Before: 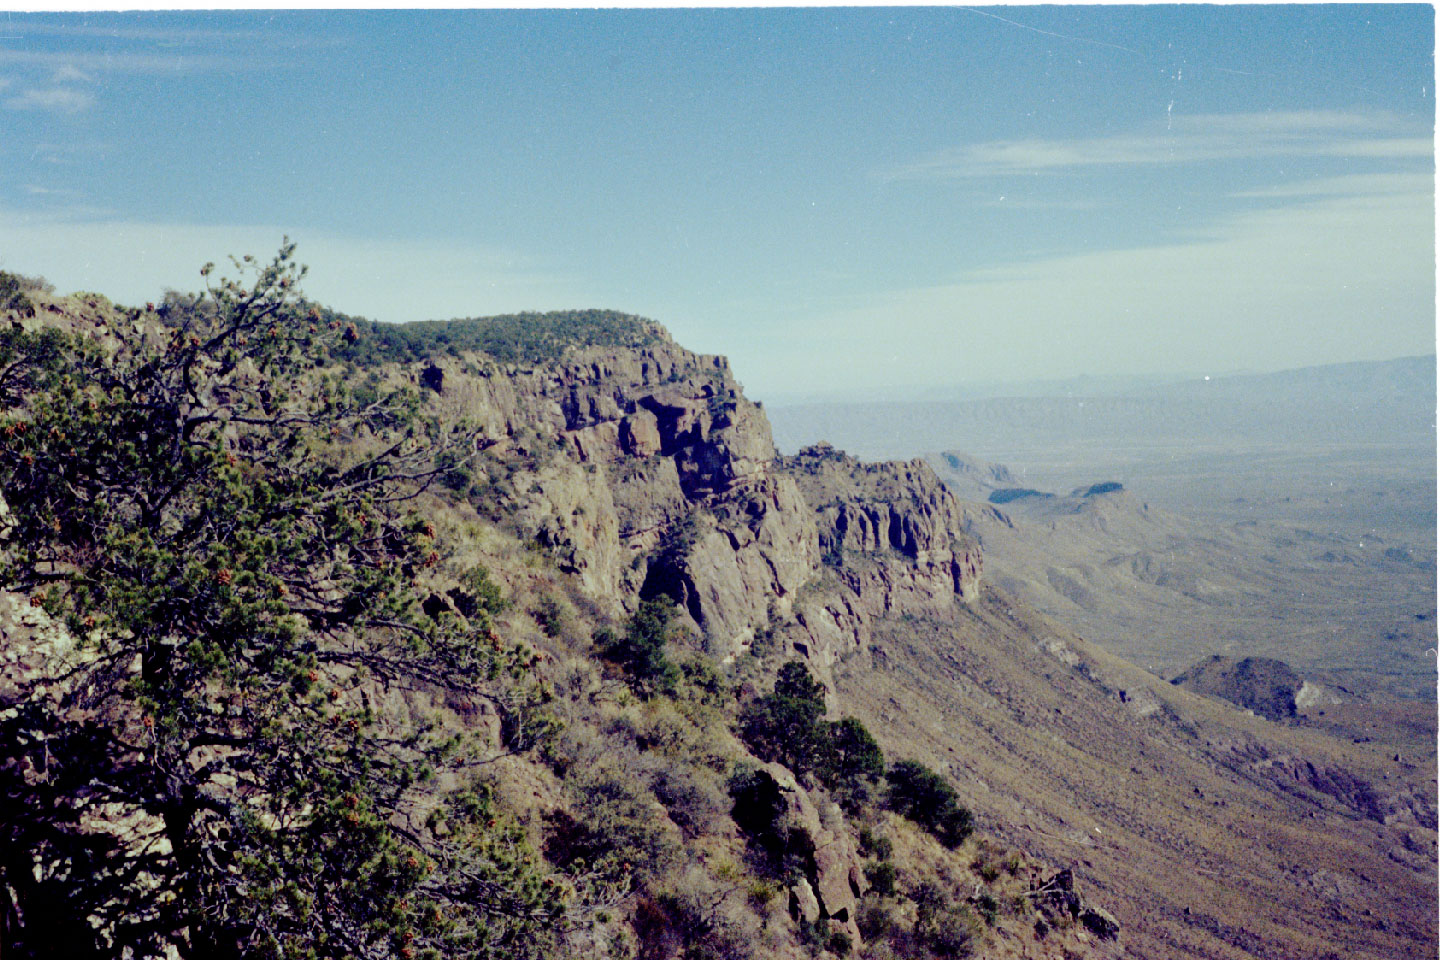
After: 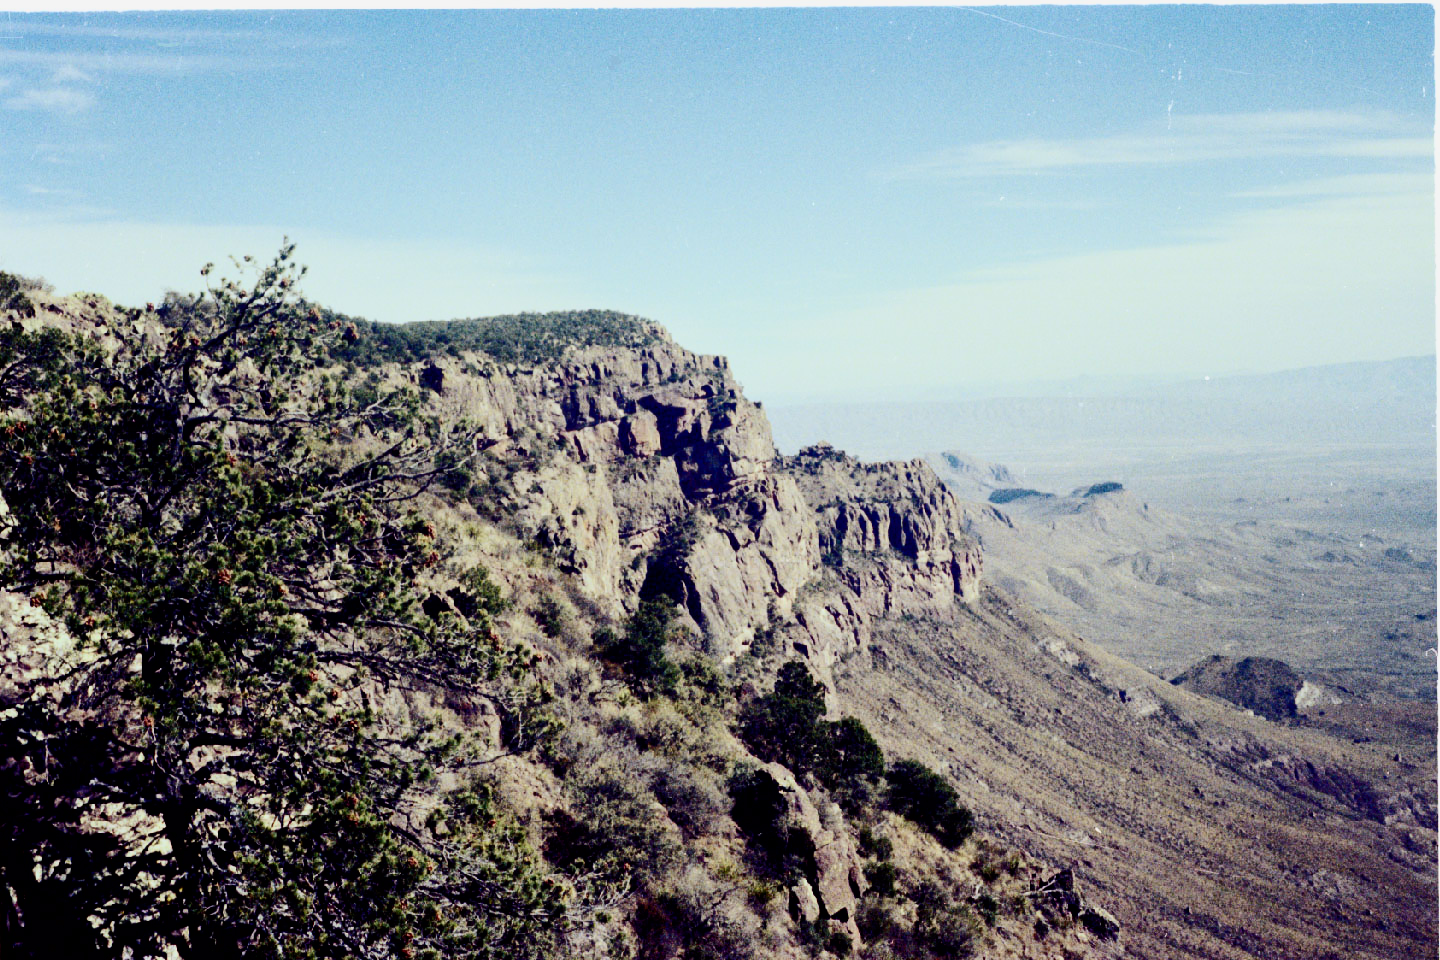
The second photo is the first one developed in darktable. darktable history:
filmic rgb: black relative exposure -7.96 EV, white relative exposure 4.01 EV, hardness 4.15, color science v6 (2022)
contrast brightness saturation: contrast 0.371, brightness 0.098
